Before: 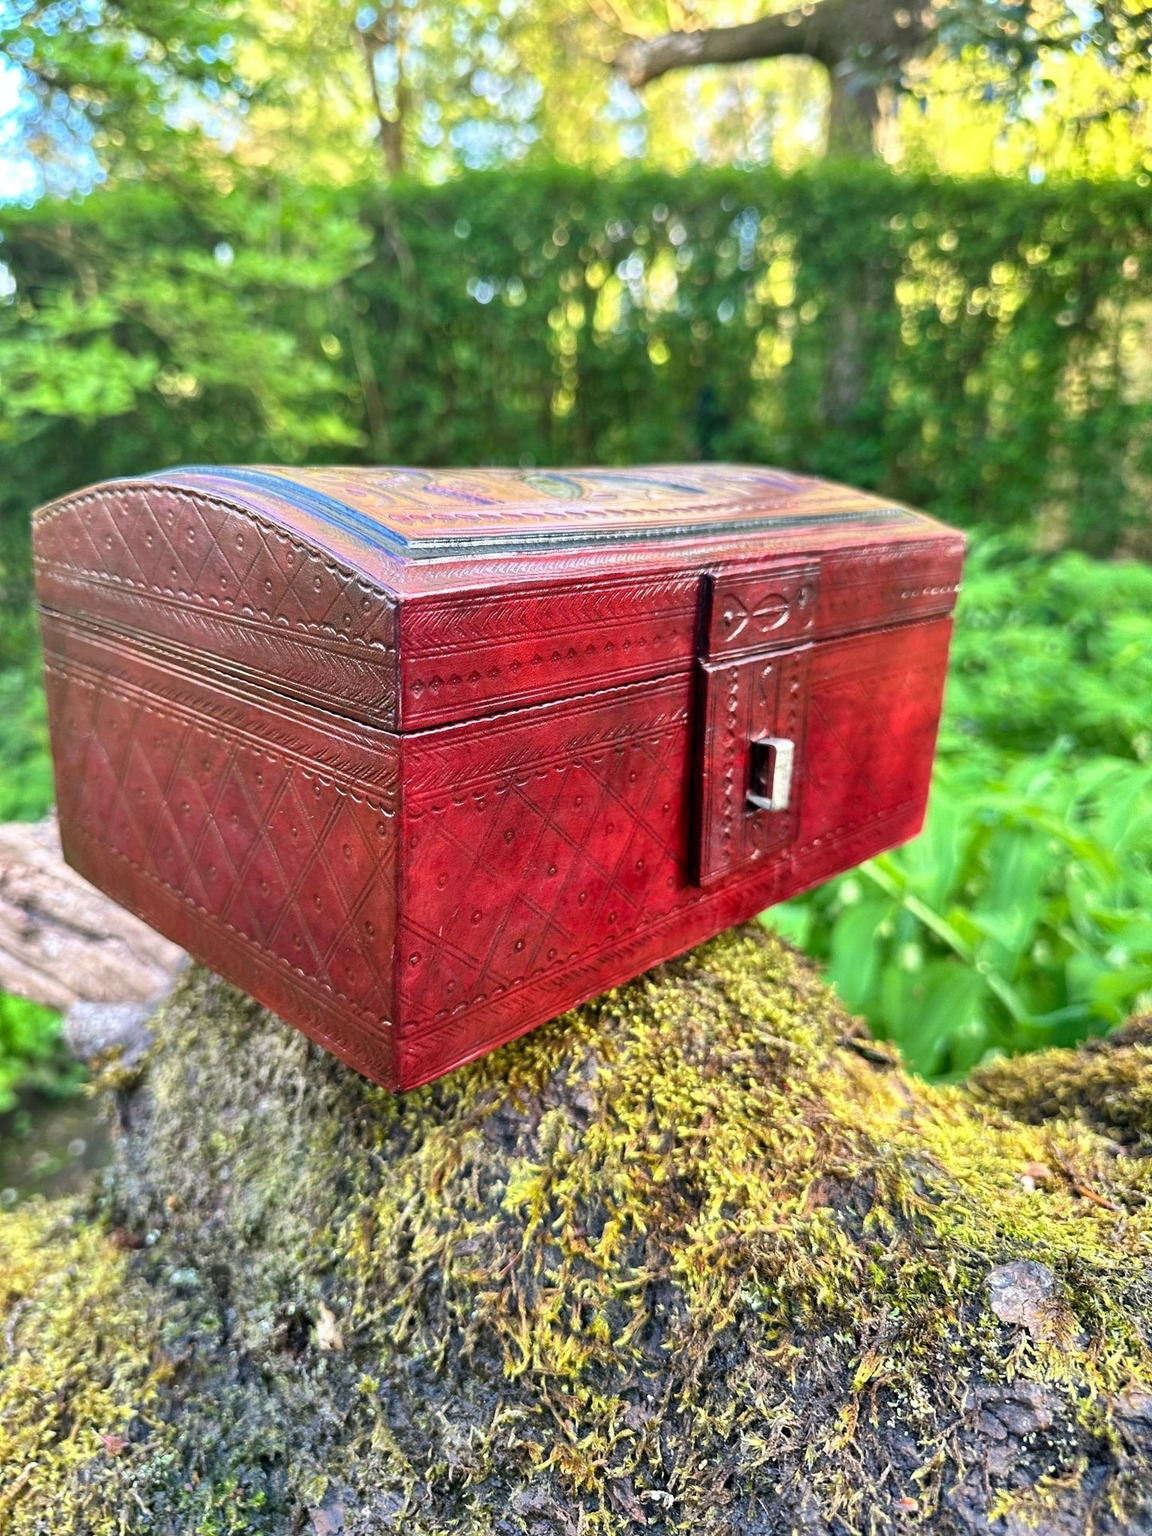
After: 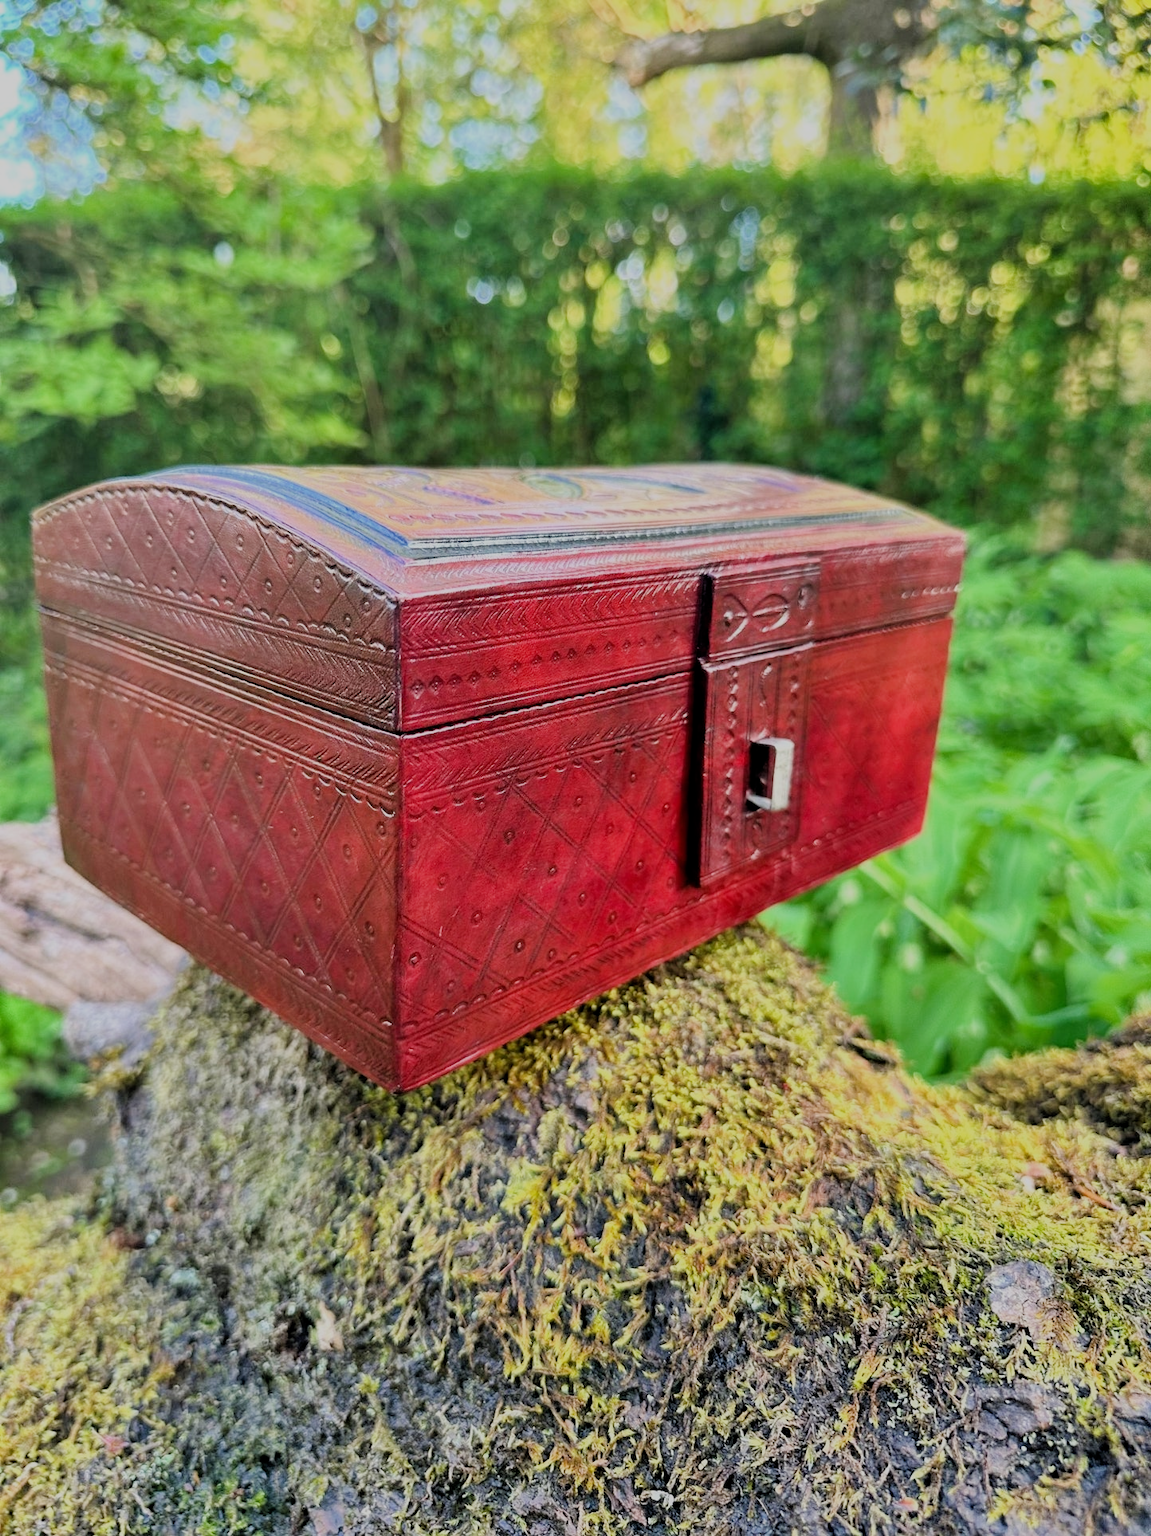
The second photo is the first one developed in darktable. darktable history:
filmic rgb: middle gray luminance 29.76%, black relative exposure -9.01 EV, white relative exposure 6.98 EV, threshold 5.99 EV, target black luminance 0%, hardness 2.91, latitude 1.67%, contrast 0.96, highlights saturation mix 5.55%, shadows ↔ highlights balance 12.36%, enable highlight reconstruction true
